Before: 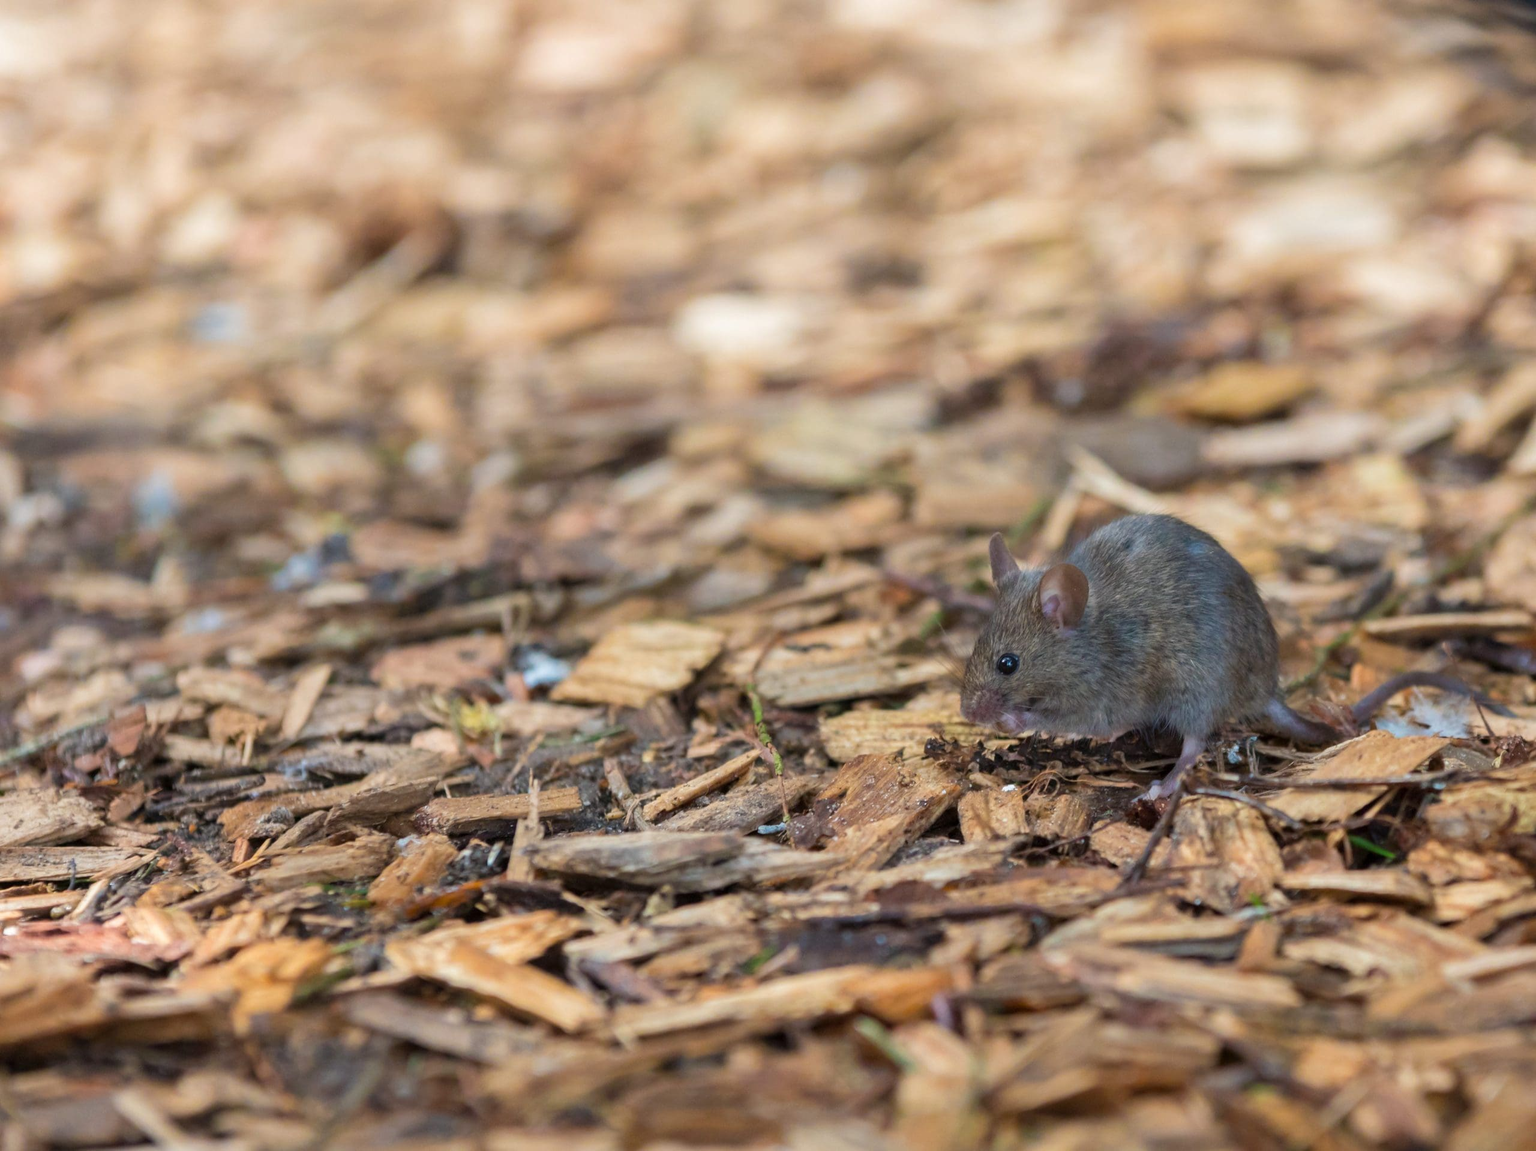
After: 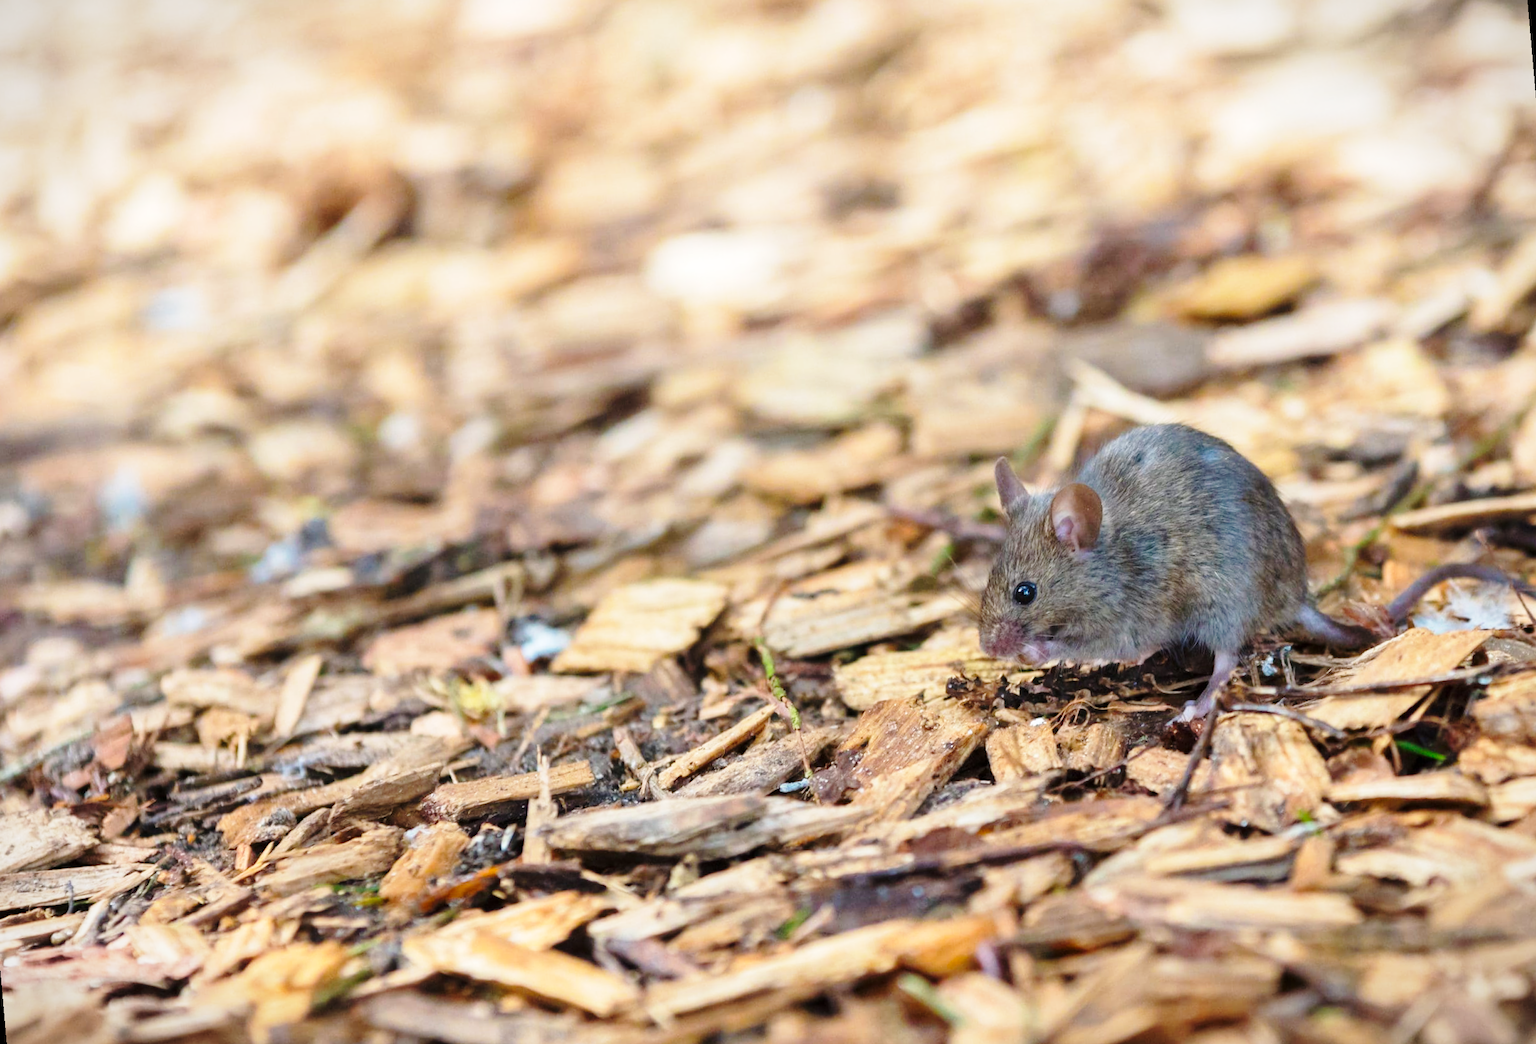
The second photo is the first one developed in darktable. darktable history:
rotate and perspective: rotation -5°, crop left 0.05, crop right 0.952, crop top 0.11, crop bottom 0.89
color balance rgb: perceptual saturation grading › global saturation 3.7%, global vibrance 5.56%, contrast 3.24%
base curve: curves: ch0 [(0, 0) (0.028, 0.03) (0.121, 0.232) (0.46, 0.748) (0.859, 0.968) (1, 1)], preserve colors none
vignetting: fall-off start 100%, brightness -0.282, width/height ratio 1.31
